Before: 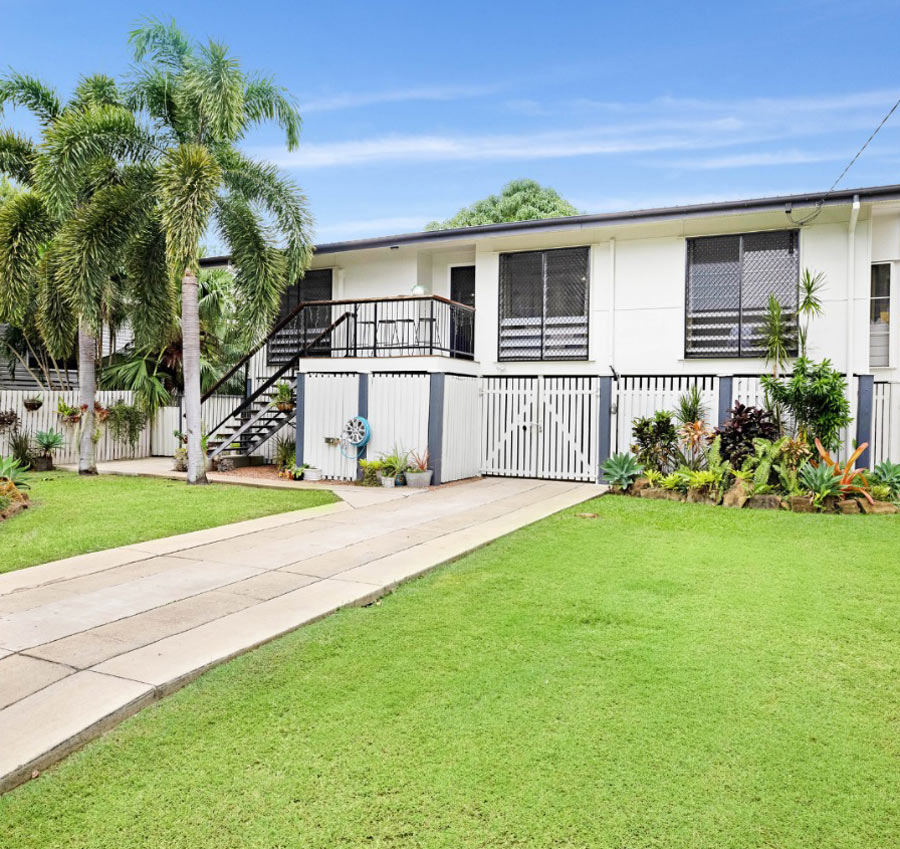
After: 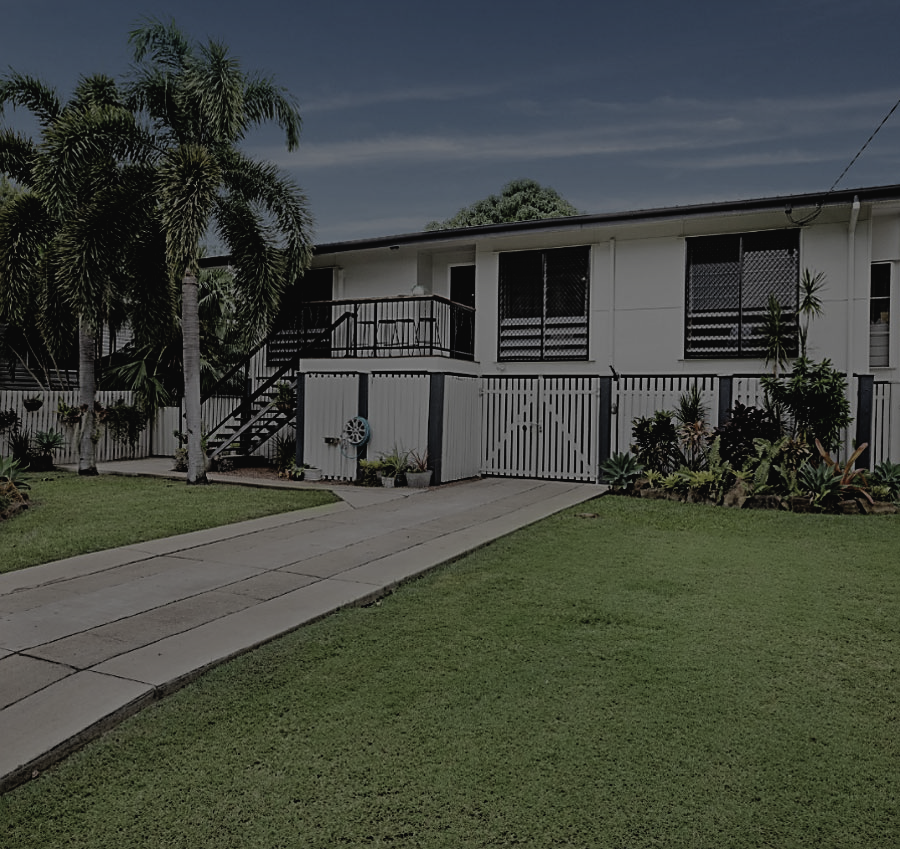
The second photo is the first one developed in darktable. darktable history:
filmic rgb: black relative exposure -5.11 EV, white relative exposure 3.95 EV, threshold 2.94 EV, hardness 2.88, contrast 1.299, highlights saturation mix -31.39%, enable highlight reconstruction true
shadows and highlights: shadows -18.69, highlights -73.31
tone equalizer: on, module defaults
sharpen: on, module defaults
exposure: exposure -2.358 EV, compensate exposure bias true, compensate highlight preservation false
contrast brightness saturation: contrast -0.053, saturation -0.391
